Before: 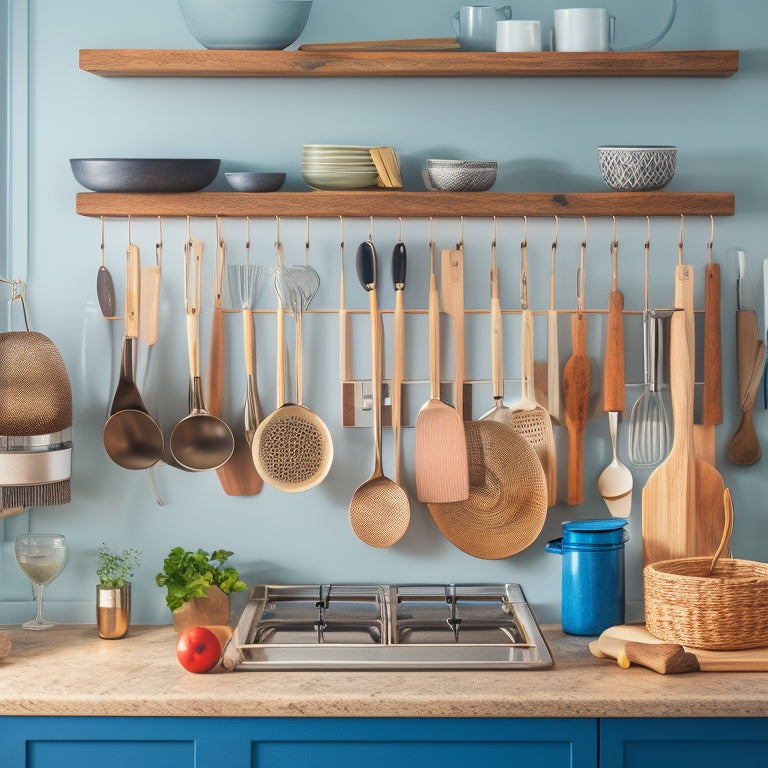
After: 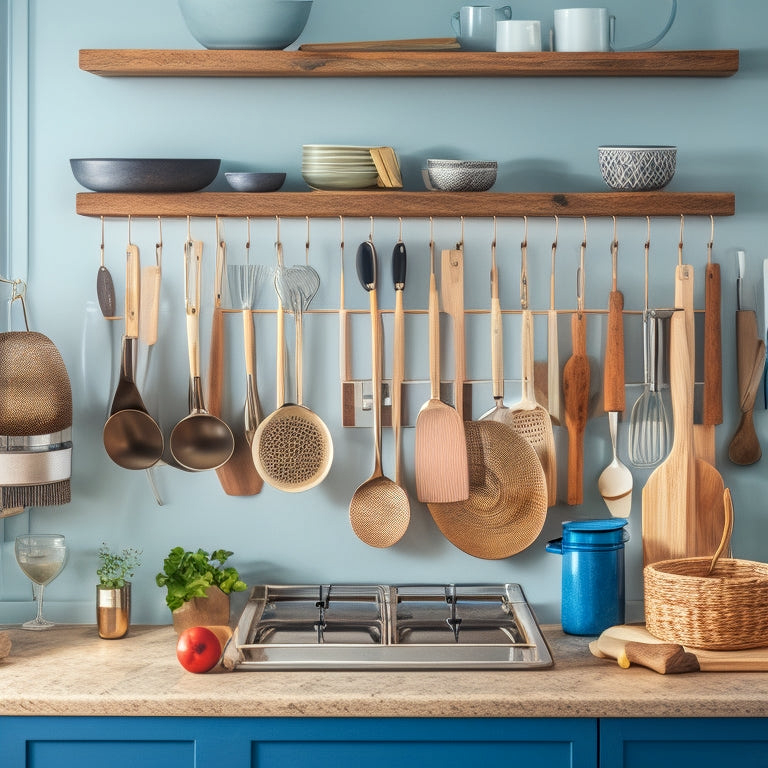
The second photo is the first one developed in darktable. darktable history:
white balance: red 0.978, blue 0.999
local contrast: on, module defaults
